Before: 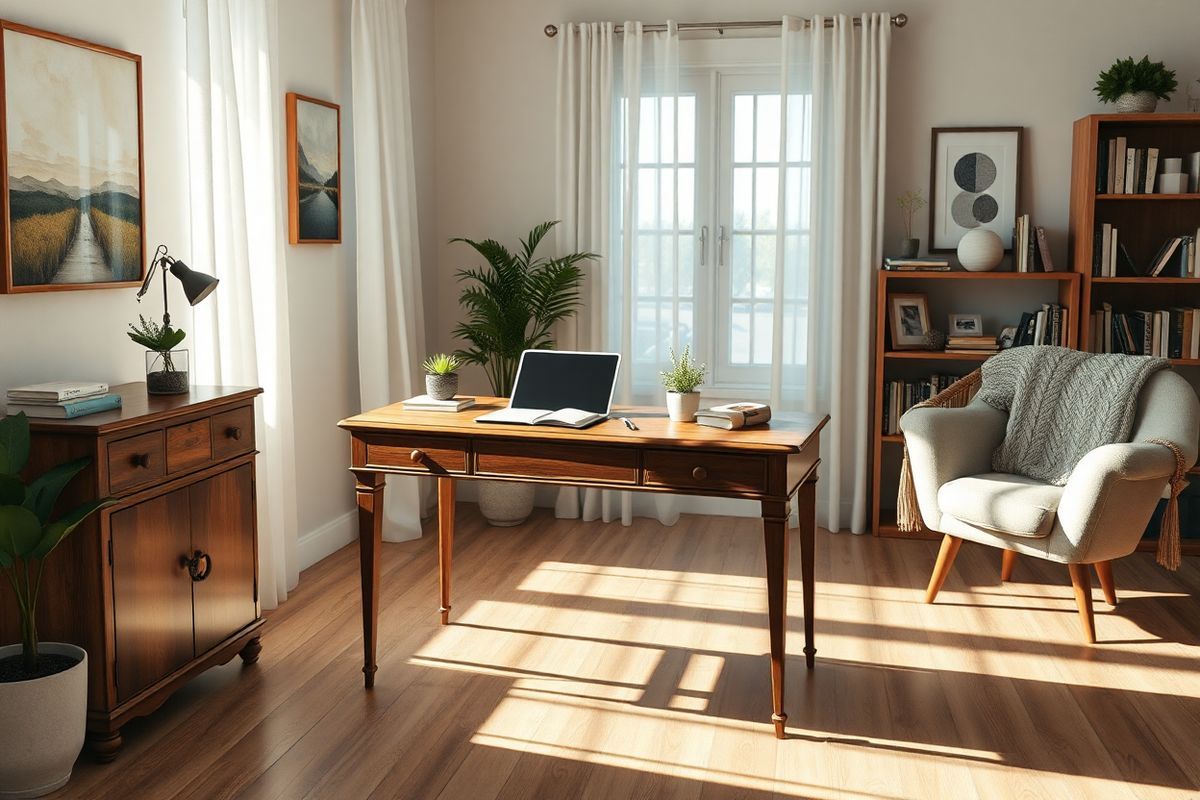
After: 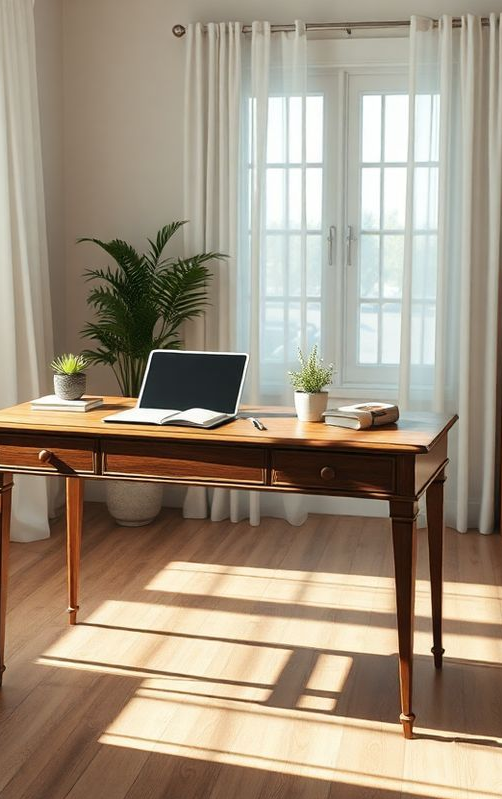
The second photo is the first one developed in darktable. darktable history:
color correction: highlights b* -0.01, saturation 0.983
crop: left 31.021%, right 27.077%
